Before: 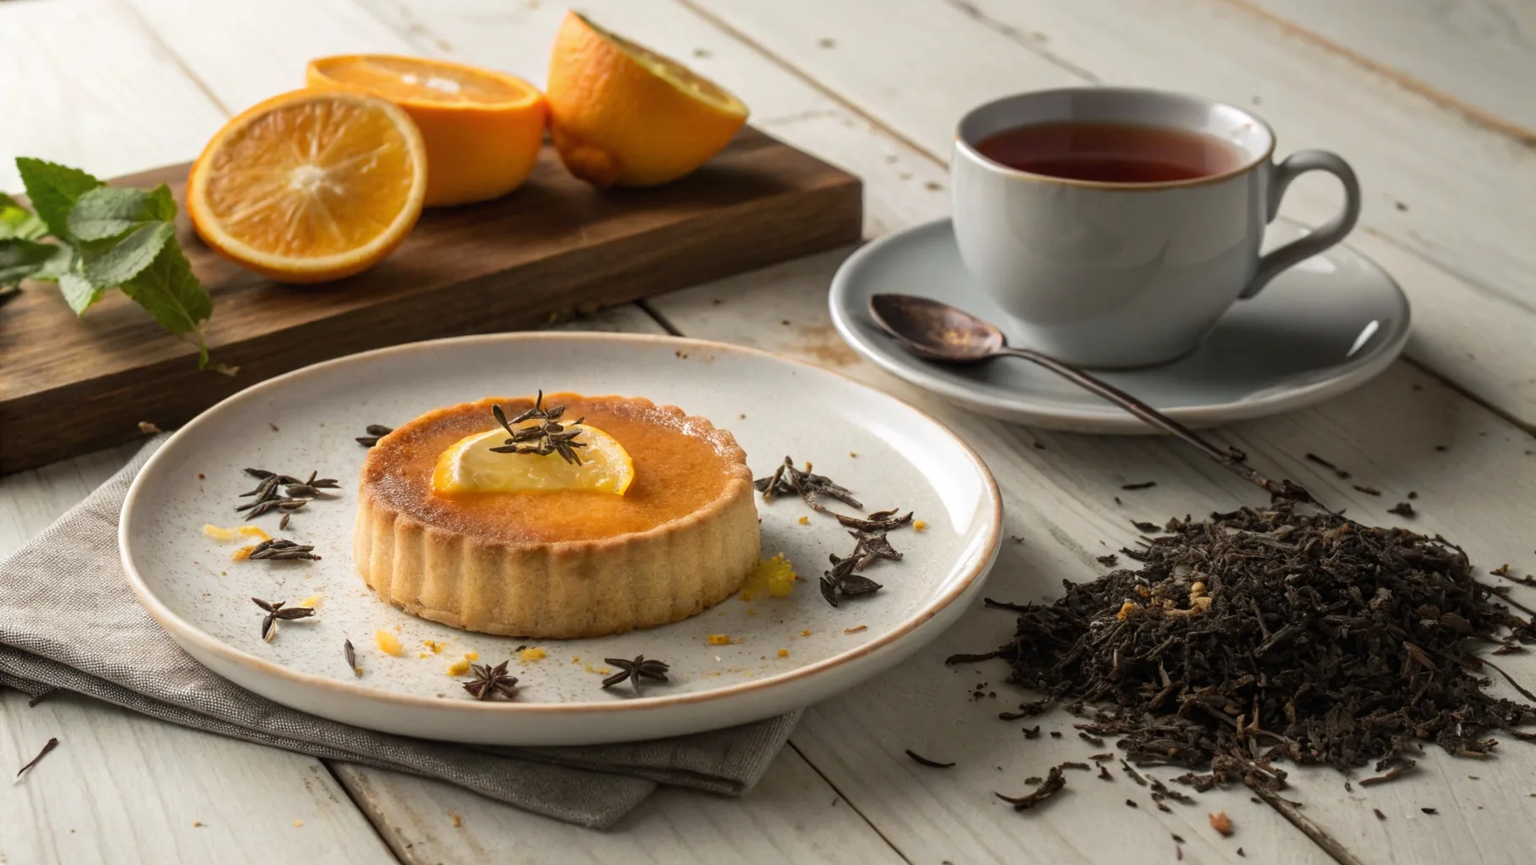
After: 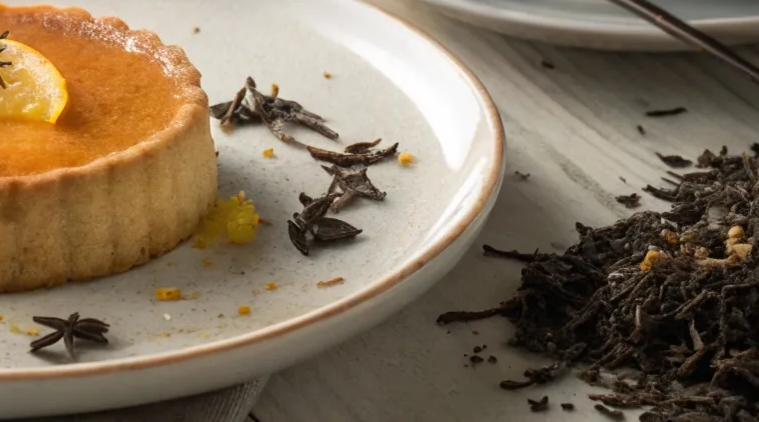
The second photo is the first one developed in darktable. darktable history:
crop: left 37.578%, top 45.23%, right 20.672%, bottom 13.506%
